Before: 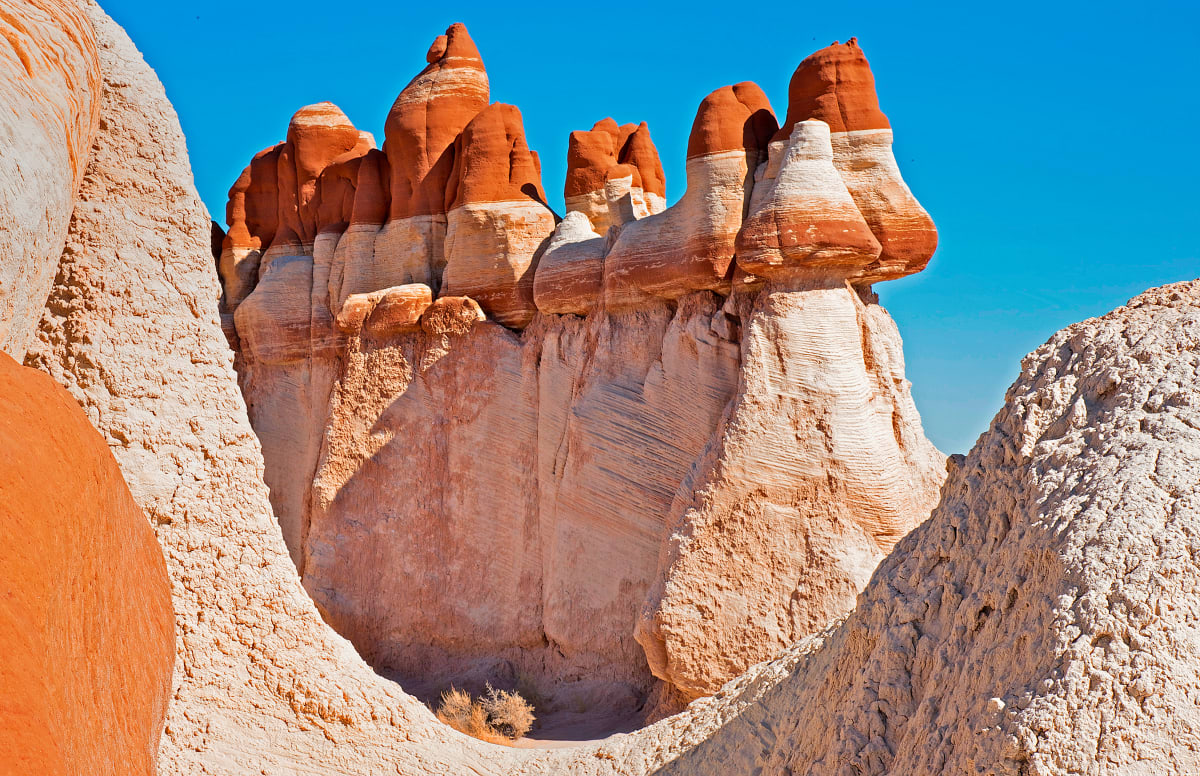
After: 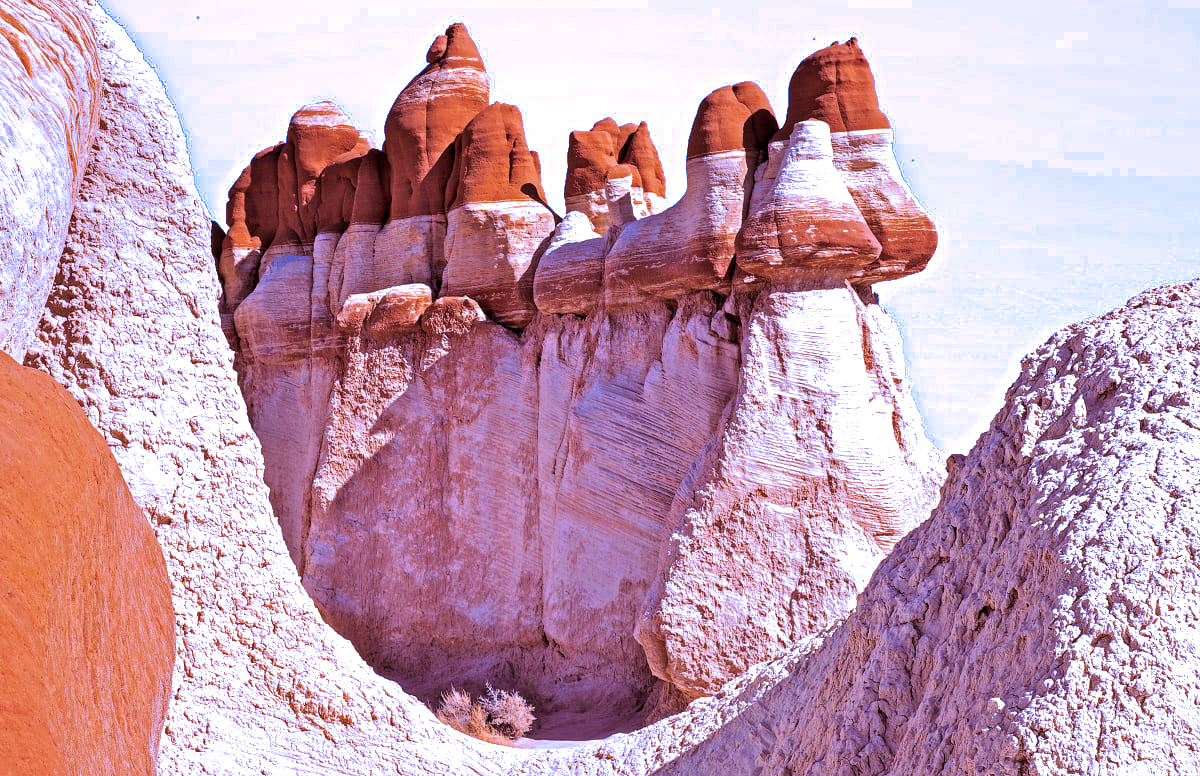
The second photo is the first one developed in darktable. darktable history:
local contrast: detail 130%
split-toning: highlights › hue 180°
white balance: red 0.98, blue 1.61
